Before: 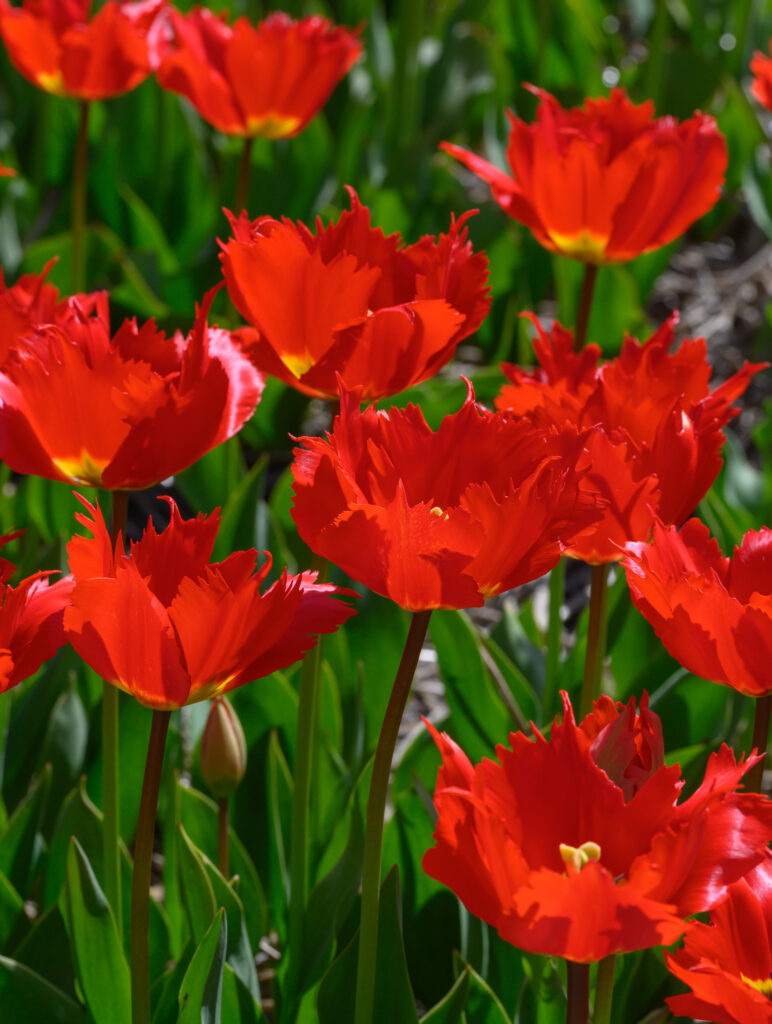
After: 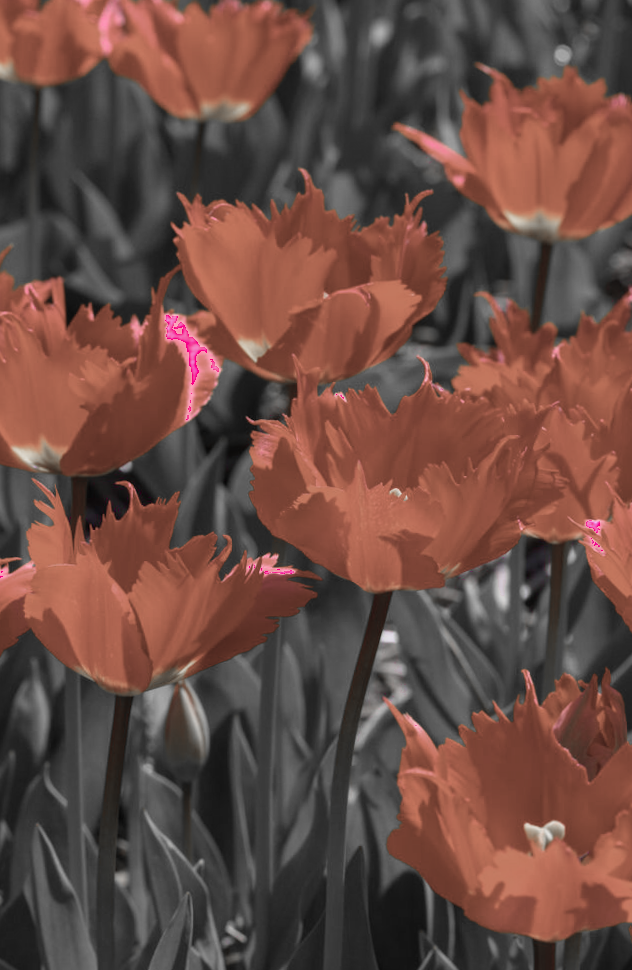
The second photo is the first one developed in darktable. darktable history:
color zones: curves: ch0 [(0, 0.278) (0.143, 0.5) (0.286, 0.5) (0.429, 0.5) (0.571, 0.5) (0.714, 0.5) (0.857, 0.5) (1, 0.5)]; ch1 [(0, 1) (0.143, 0.165) (0.286, 0) (0.429, 0) (0.571, 0) (0.714, 0) (0.857, 0.5) (1, 0.5)]; ch2 [(0, 0.508) (0.143, 0.5) (0.286, 0.5) (0.429, 0.5) (0.571, 0.5) (0.714, 0.5) (0.857, 0.5) (1, 0.5)]
crop and rotate: angle 0.924°, left 4.478%, top 0.78%, right 11.827%, bottom 2.479%
